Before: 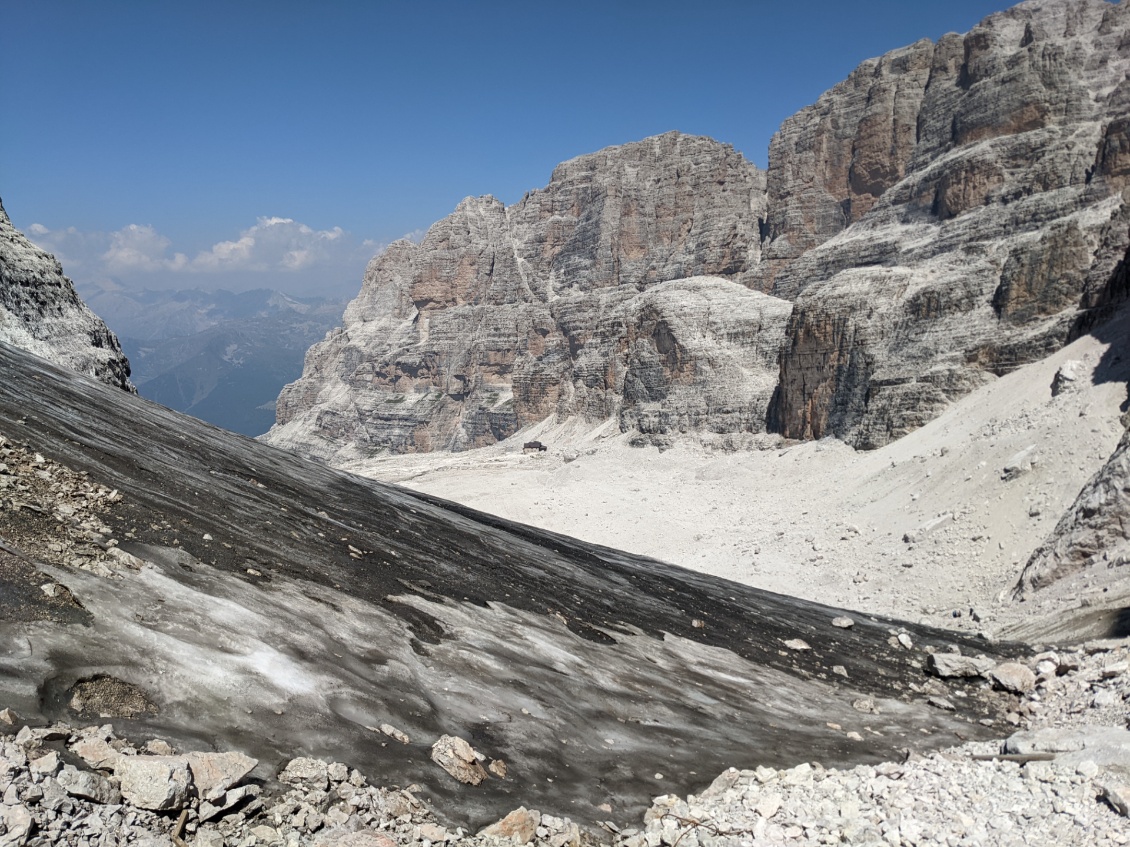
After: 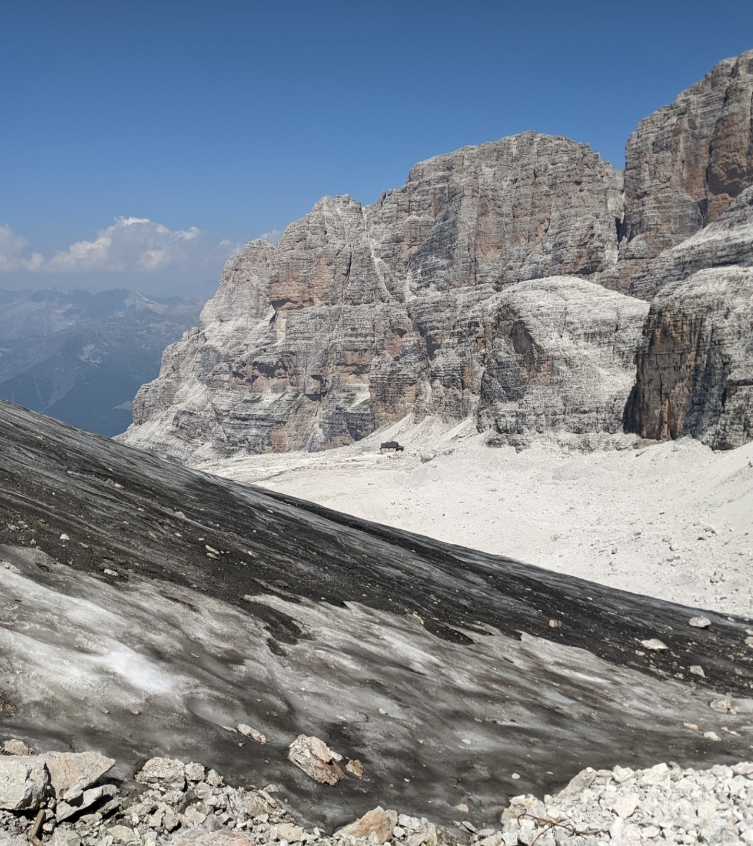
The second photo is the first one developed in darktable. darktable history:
crop and rotate: left 12.719%, right 20.641%
